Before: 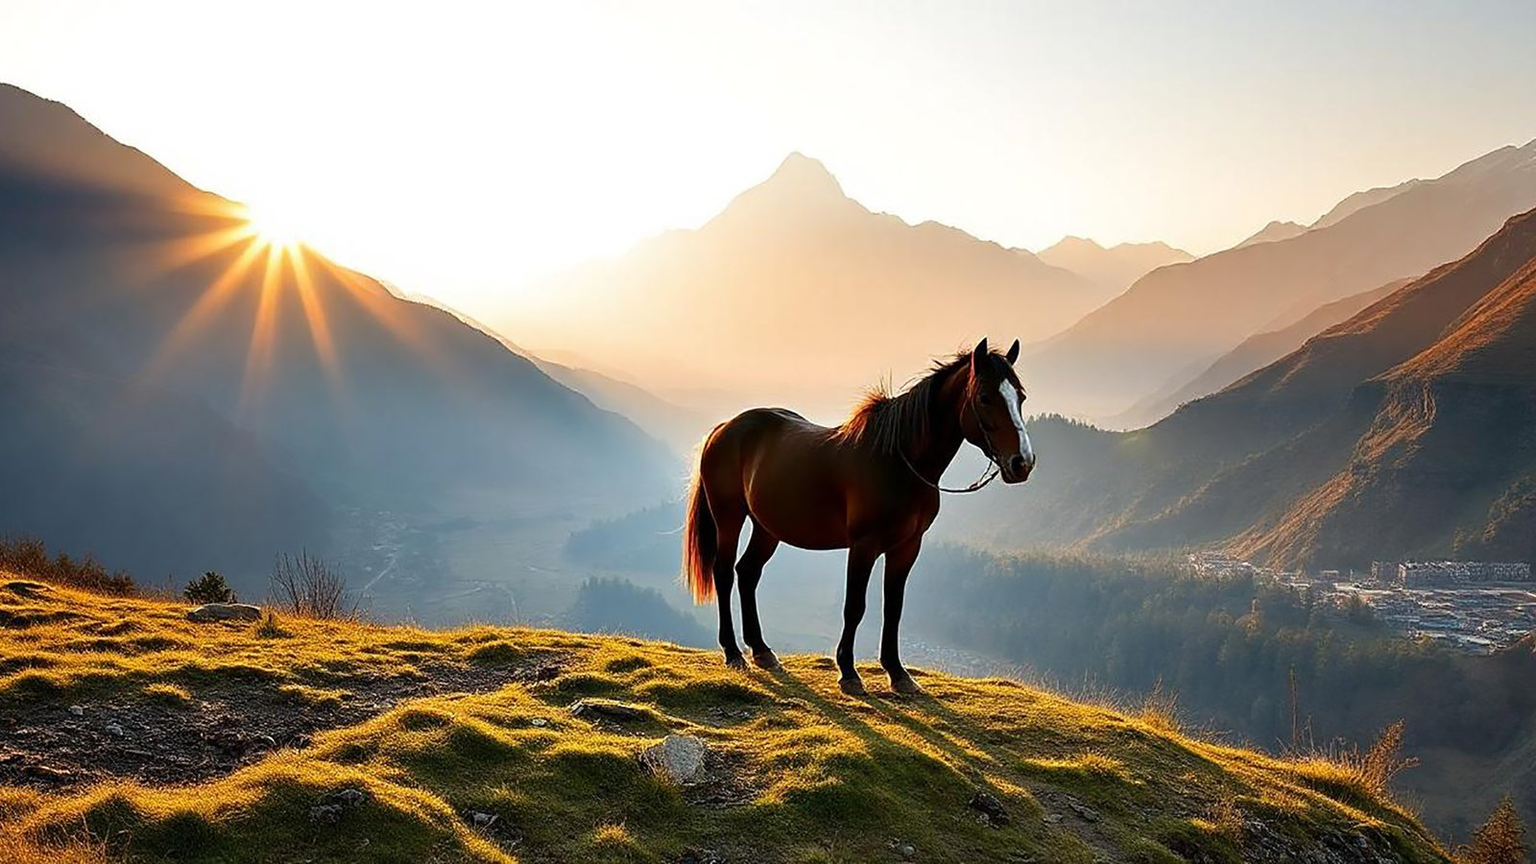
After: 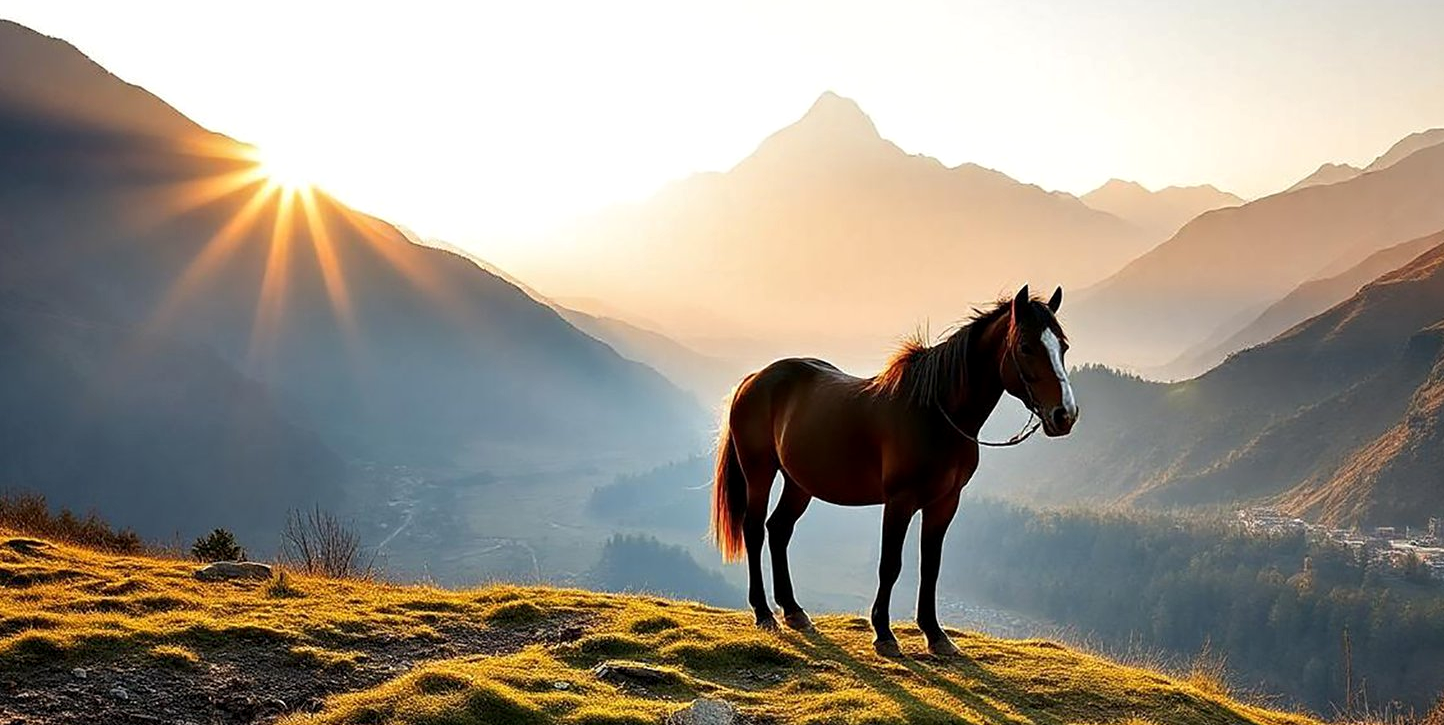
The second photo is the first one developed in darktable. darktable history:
crop: top 7.49%, right 9.717%, bottom 11.943%
local contrast: highlights 100%, shadows 100%, detail 120%, midtone range 0.2
